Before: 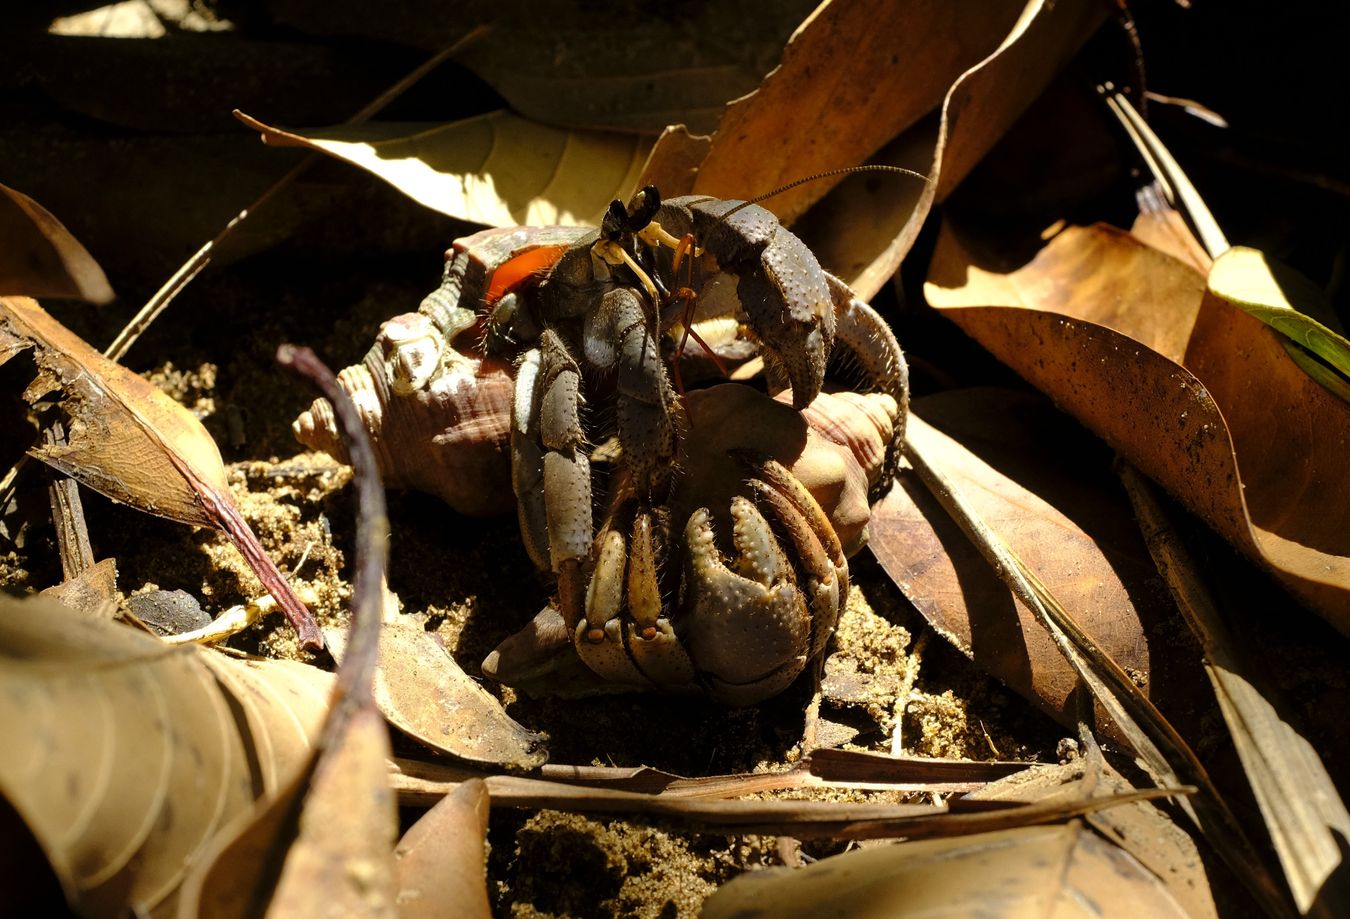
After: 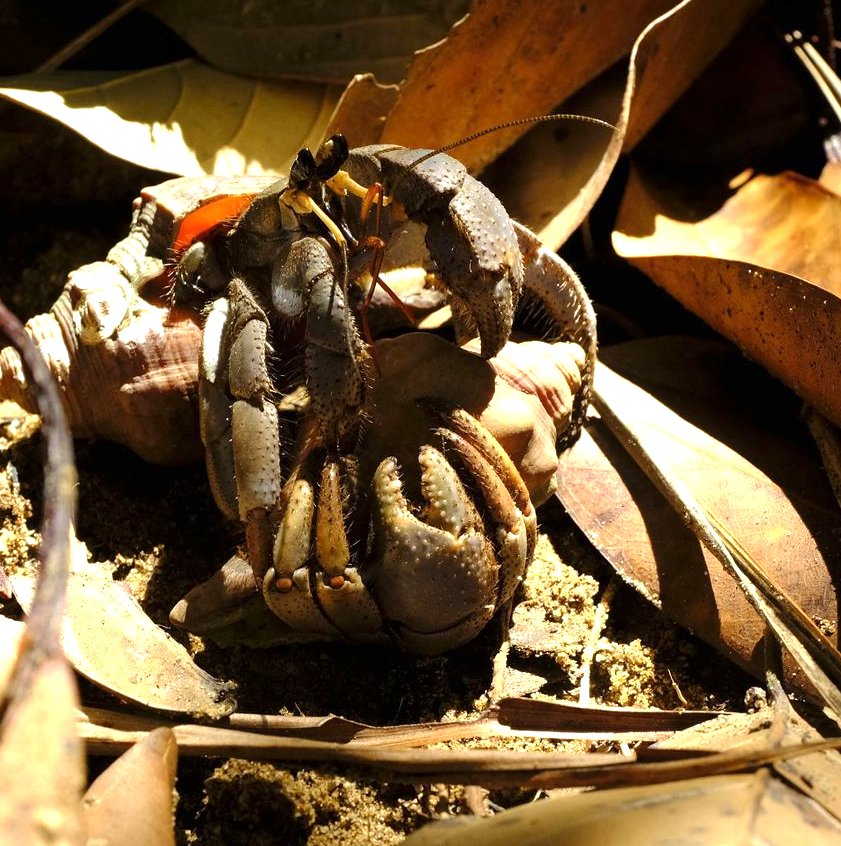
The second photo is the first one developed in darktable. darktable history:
crop and rotate: left 23.159%, top 5.641%, right 14.511%, bottom 2.272%
exposure: exposure 0.638 EV, compensate exposure bias true, compensate highlight preservation false
levels: levels [0, 0.492, 0.984]
